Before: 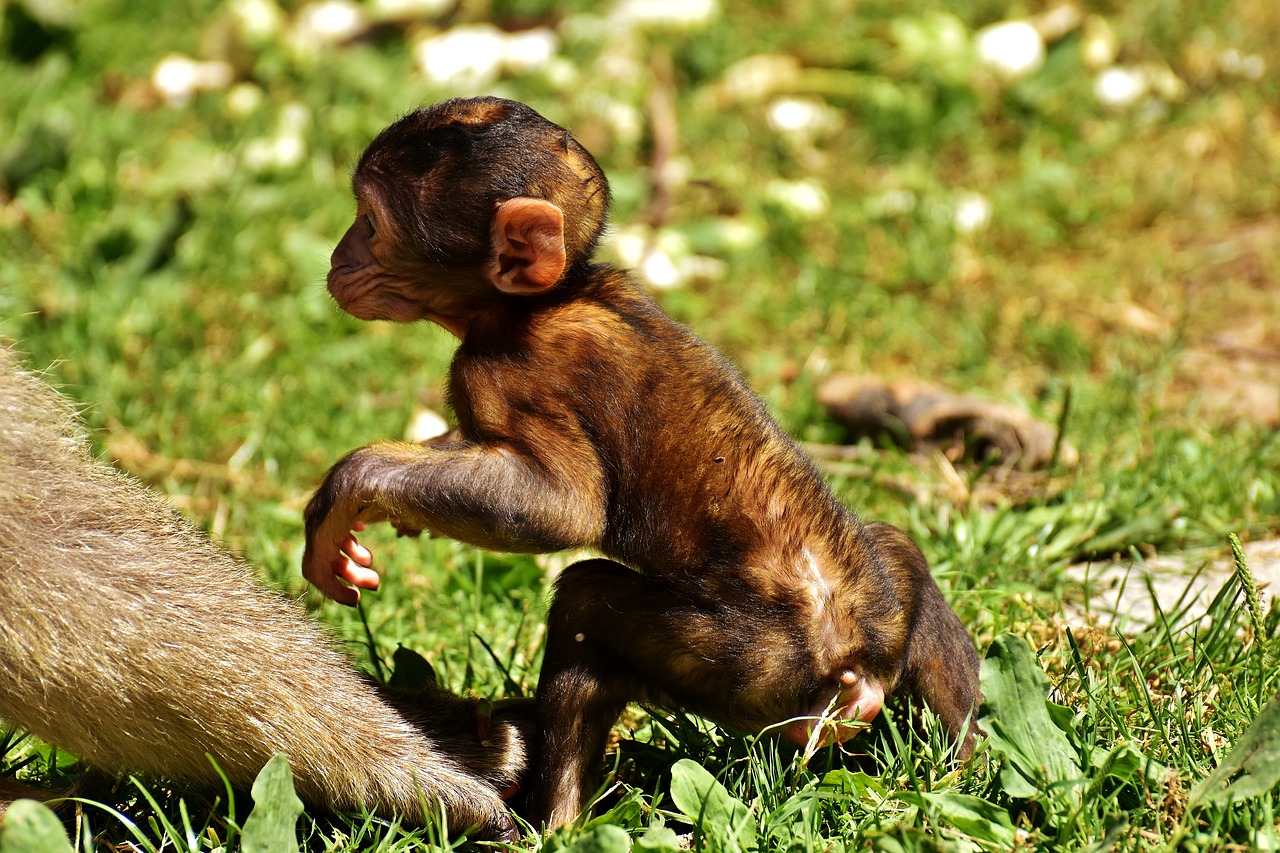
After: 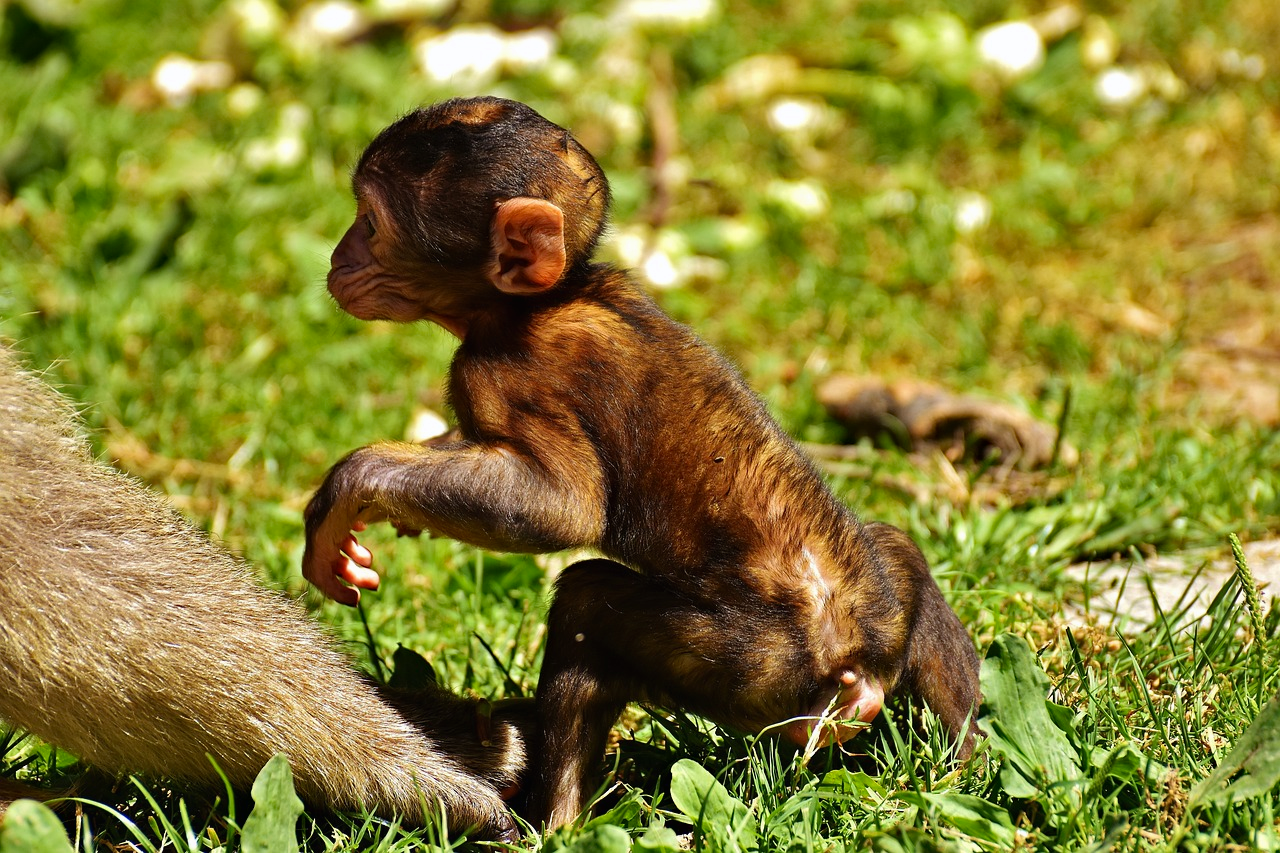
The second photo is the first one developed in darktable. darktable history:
contrast brightness saturation: contrast -0.02, brightness -0.01, saturation 0.03
haze removal: strength 0.29, distance 0.25, compatibility mode true, adaptive false
